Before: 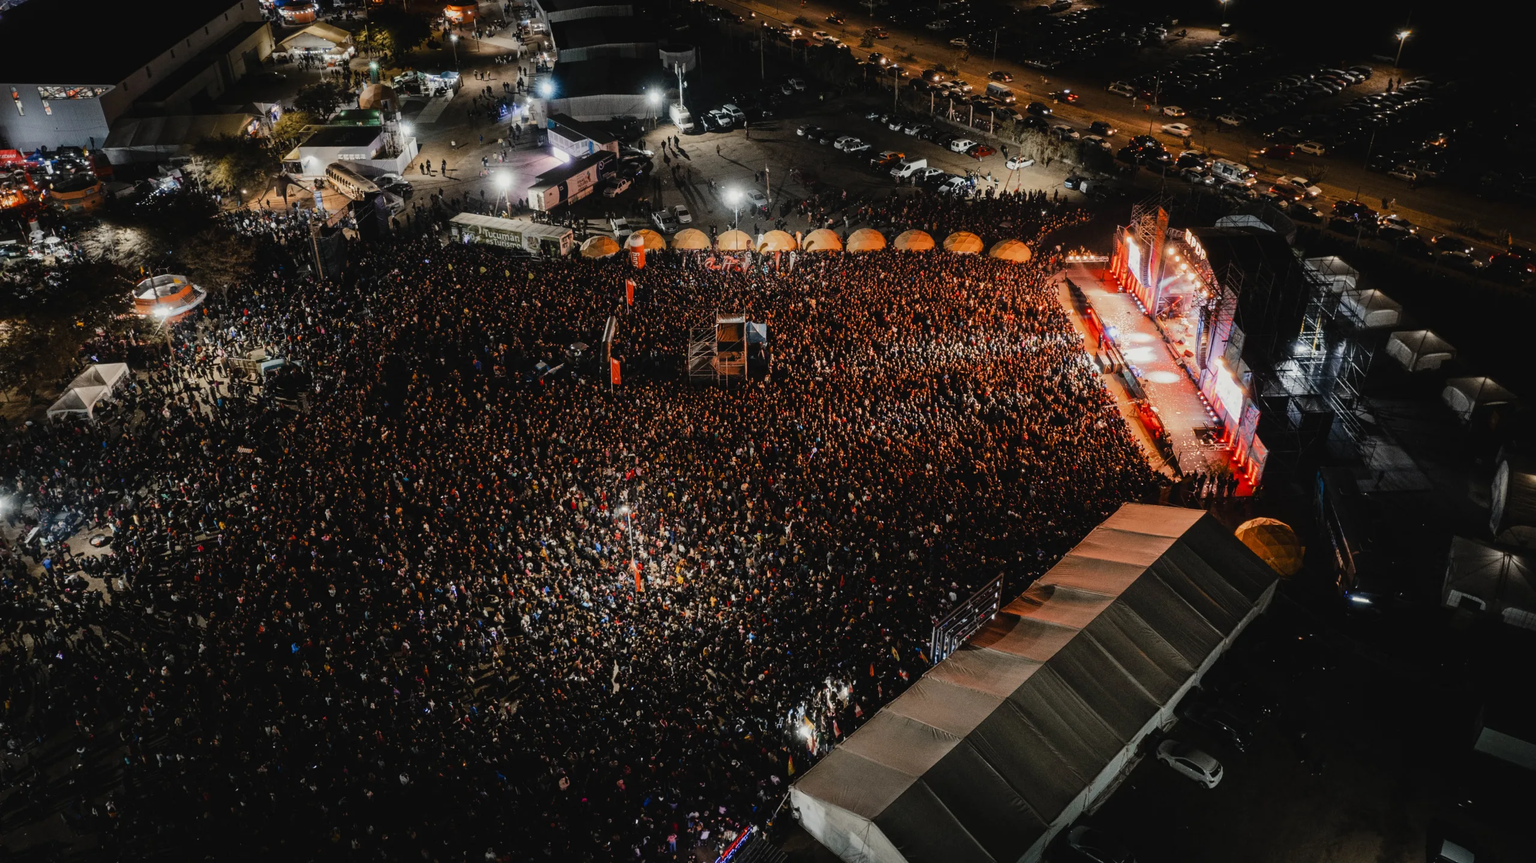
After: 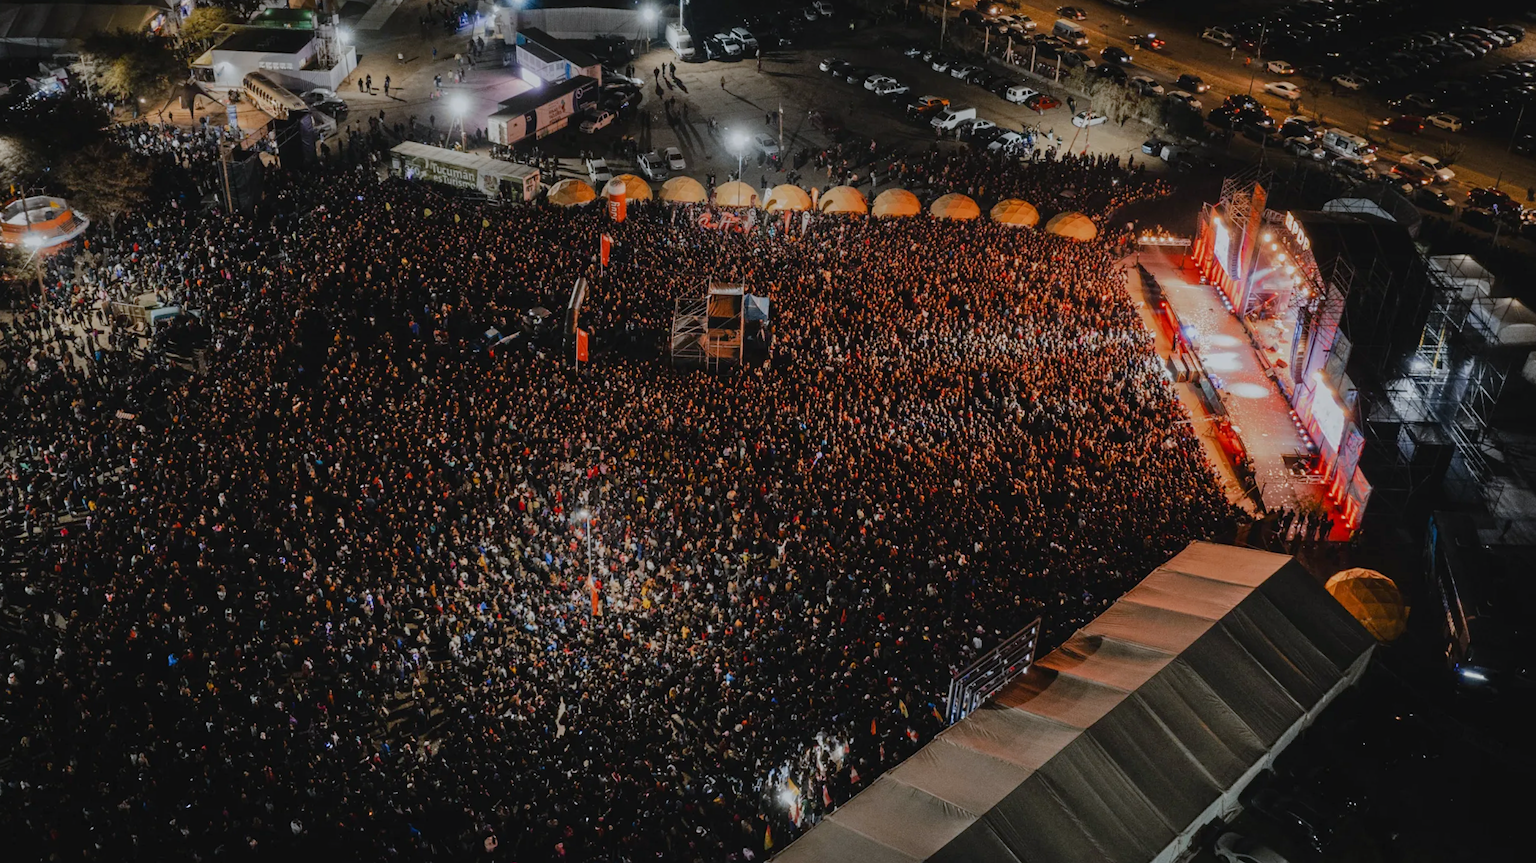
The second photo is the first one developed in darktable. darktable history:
crop and rotate: angle -3.27°, left 5.211%, top 5.211%, right 4.607%, bottom 4.607%
white balance: red 0.976, blue 1.04
tone equalizer: -8 EV 0.25 EV, -7 EV 0.417 EV, -6 EV 0.417 EV, -5 EV 0.25 EV, -3 EV -0.25 EV, -2 EV -0.417 EV, -1 EV -0.417 EV, +0 EV -0.25 EV, edges refinement/feathering 500, mask exposure compensation -1.57 EV, preserve details guided filter
